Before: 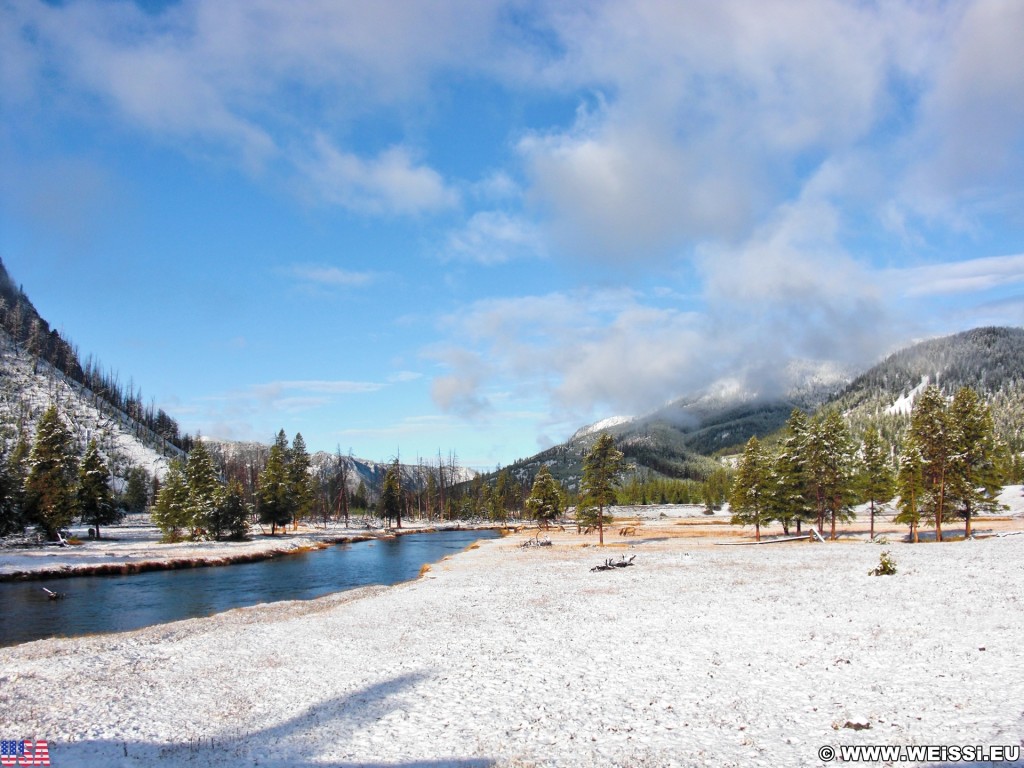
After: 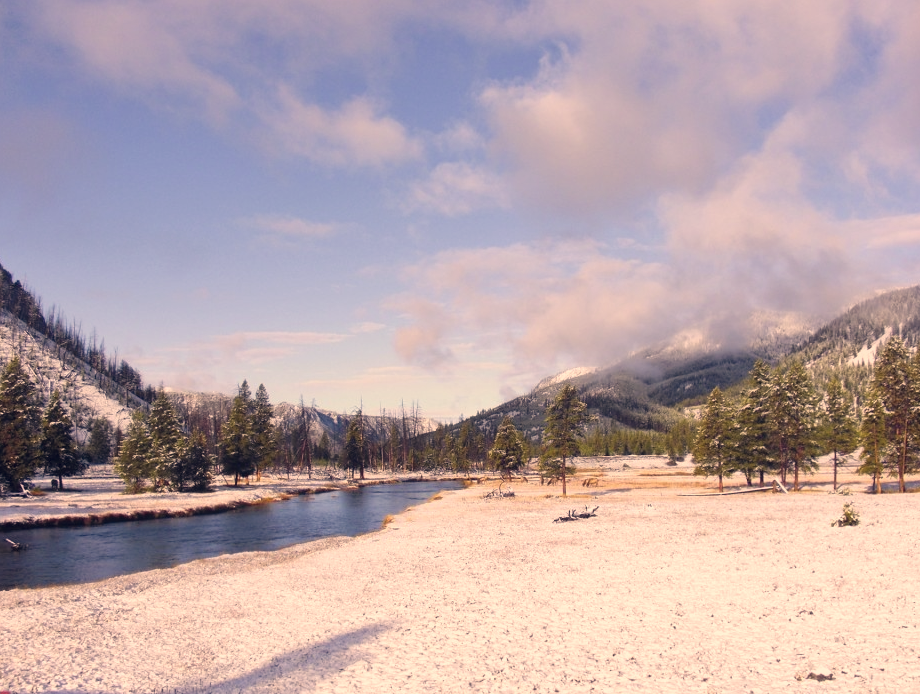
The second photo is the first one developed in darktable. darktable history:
crop: left 3.651%, top 6.404%, right 6.42%, bottom 3.187%
color correction: highlights a* 20.04, highlights b* 28.08, shadows a* 3.41, shadows b* -17.31, saturation 0.764
contrast equalizer: octaves 7, y [[0.5, 0.488, 0.462, 0.461, 0.491, 0.5], [0.5 ×6], [0.5 ×6], [0 ×6], [0 ×6]]
